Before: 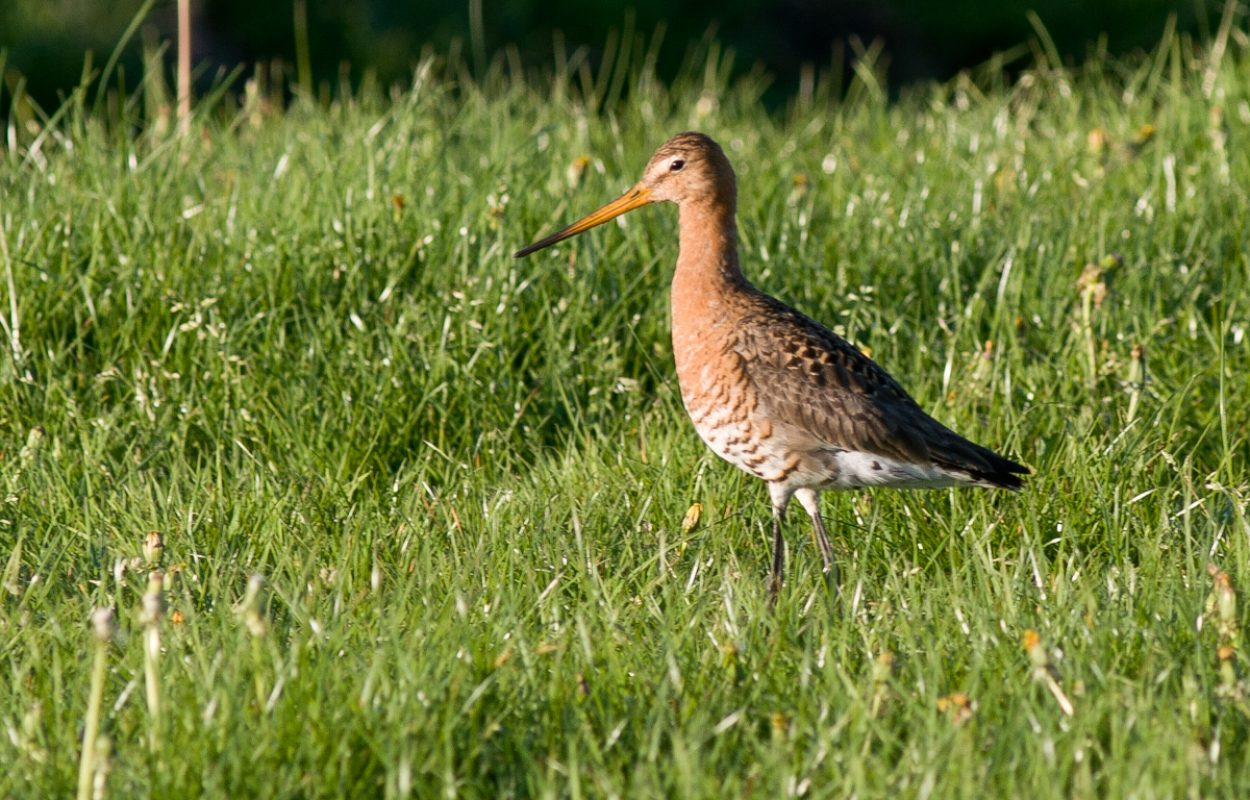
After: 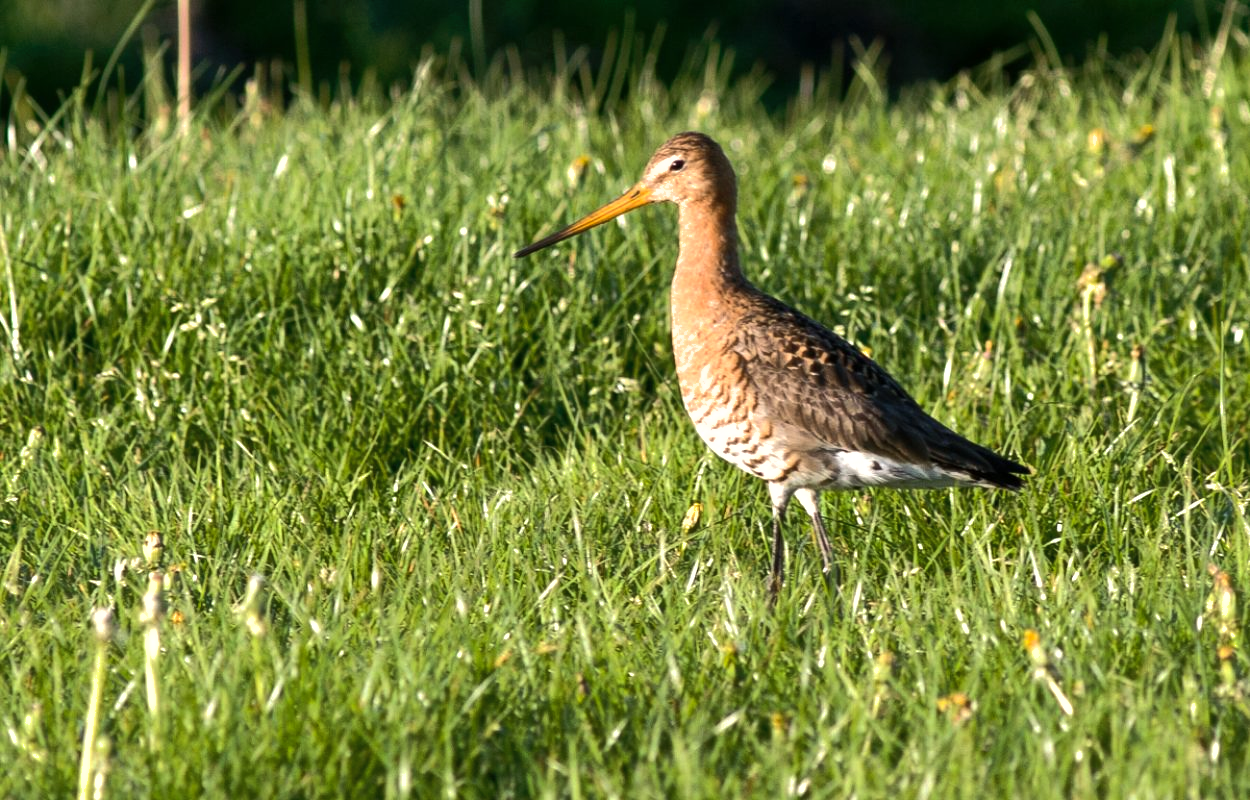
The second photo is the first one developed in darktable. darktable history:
shadows and highlights: on, module defaults
tone equalizer: -8 EV -0.75 EV, -7 EV -0.7 EV, -6 EV -0.6 EV, -5 EV -0.4 EV, -3 EV 0.4 EV, -2 EV 0.6 EV, -1 EV 0.7 EV, +0 EV 0.75 EV, edges refinement/feathering 500, mask exposure compensation -1.57 EV, preserve details no
